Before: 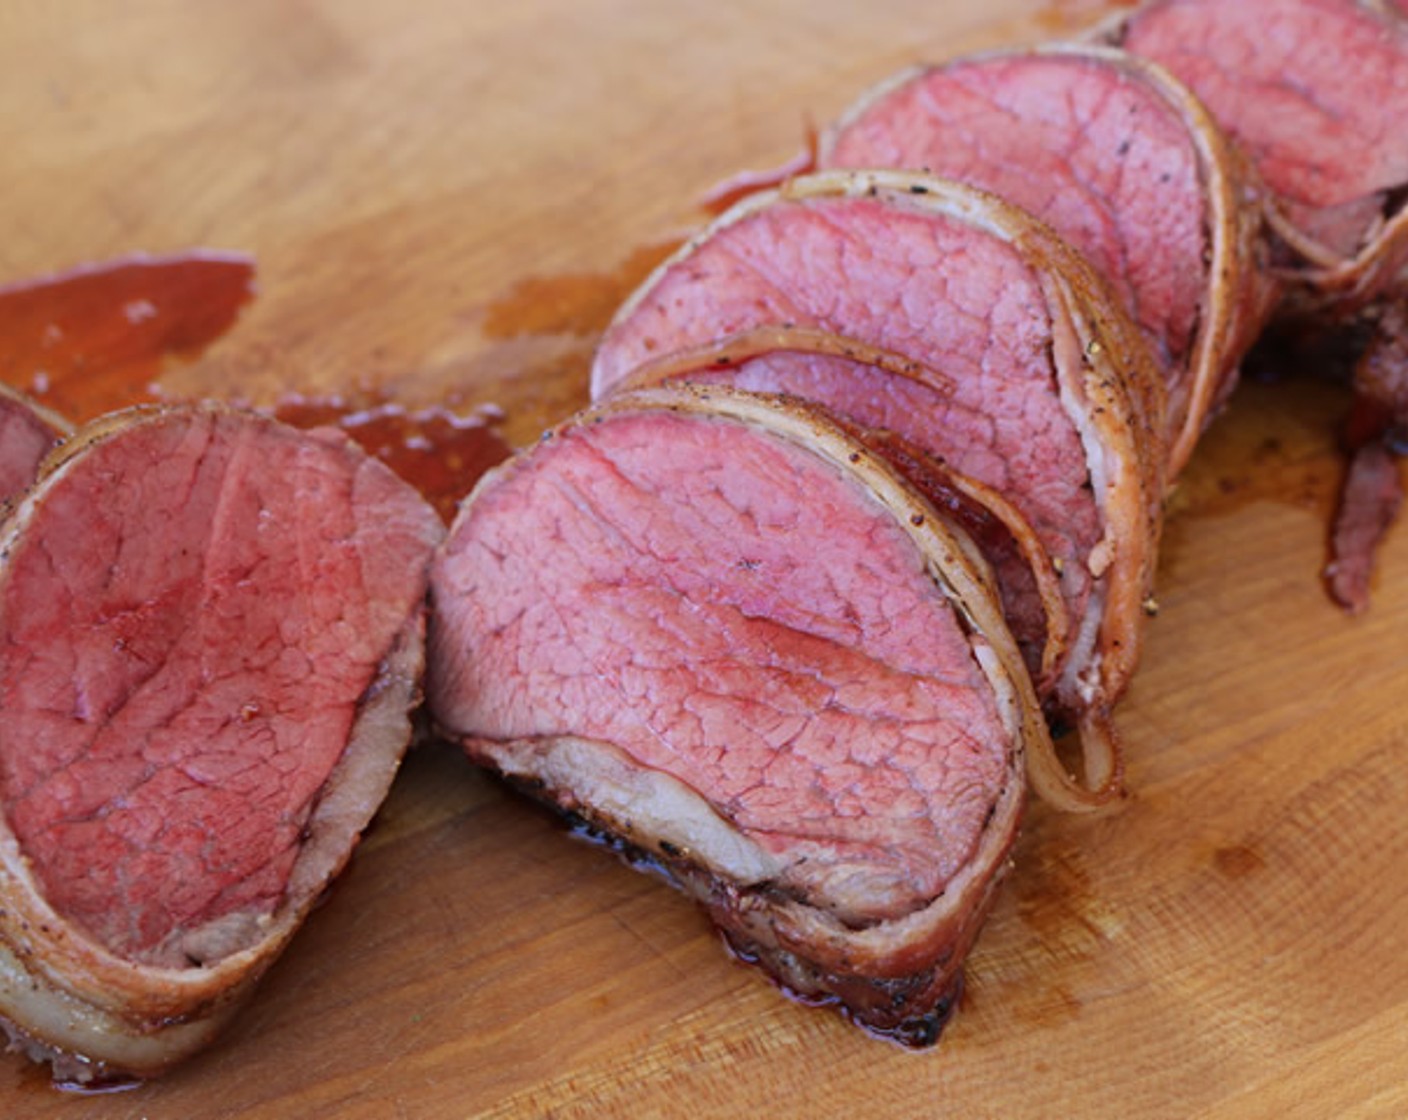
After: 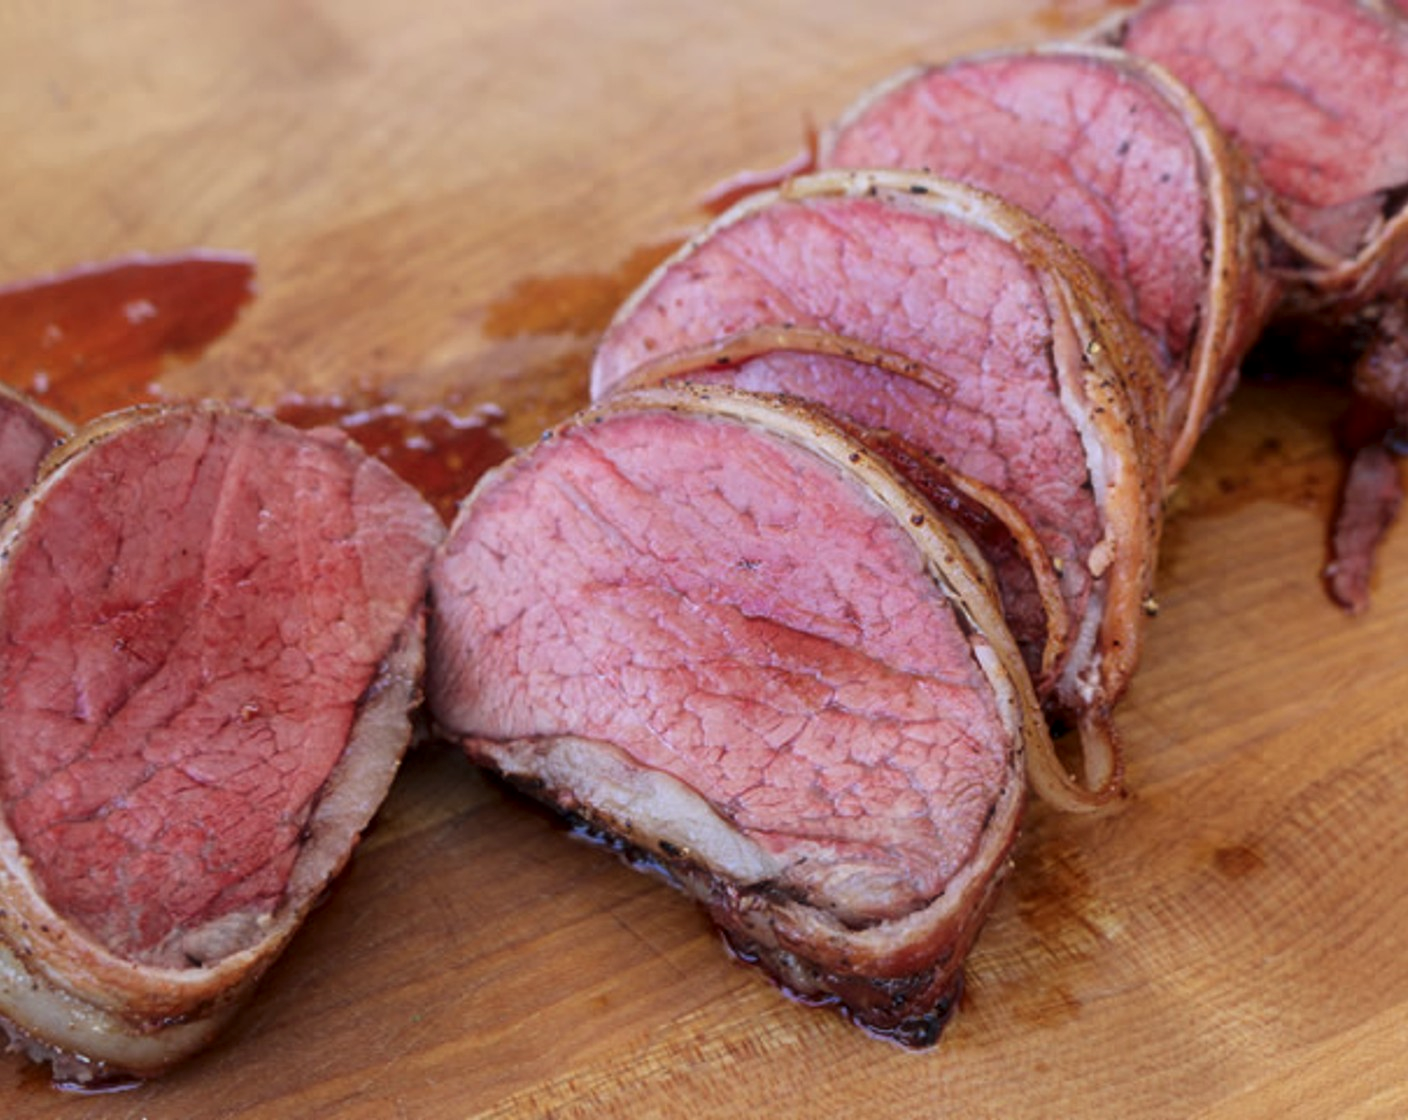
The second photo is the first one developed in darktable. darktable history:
local contrast: on, module defaults
haze removal: strength -0.099, compatibility mode true, adaptive false
